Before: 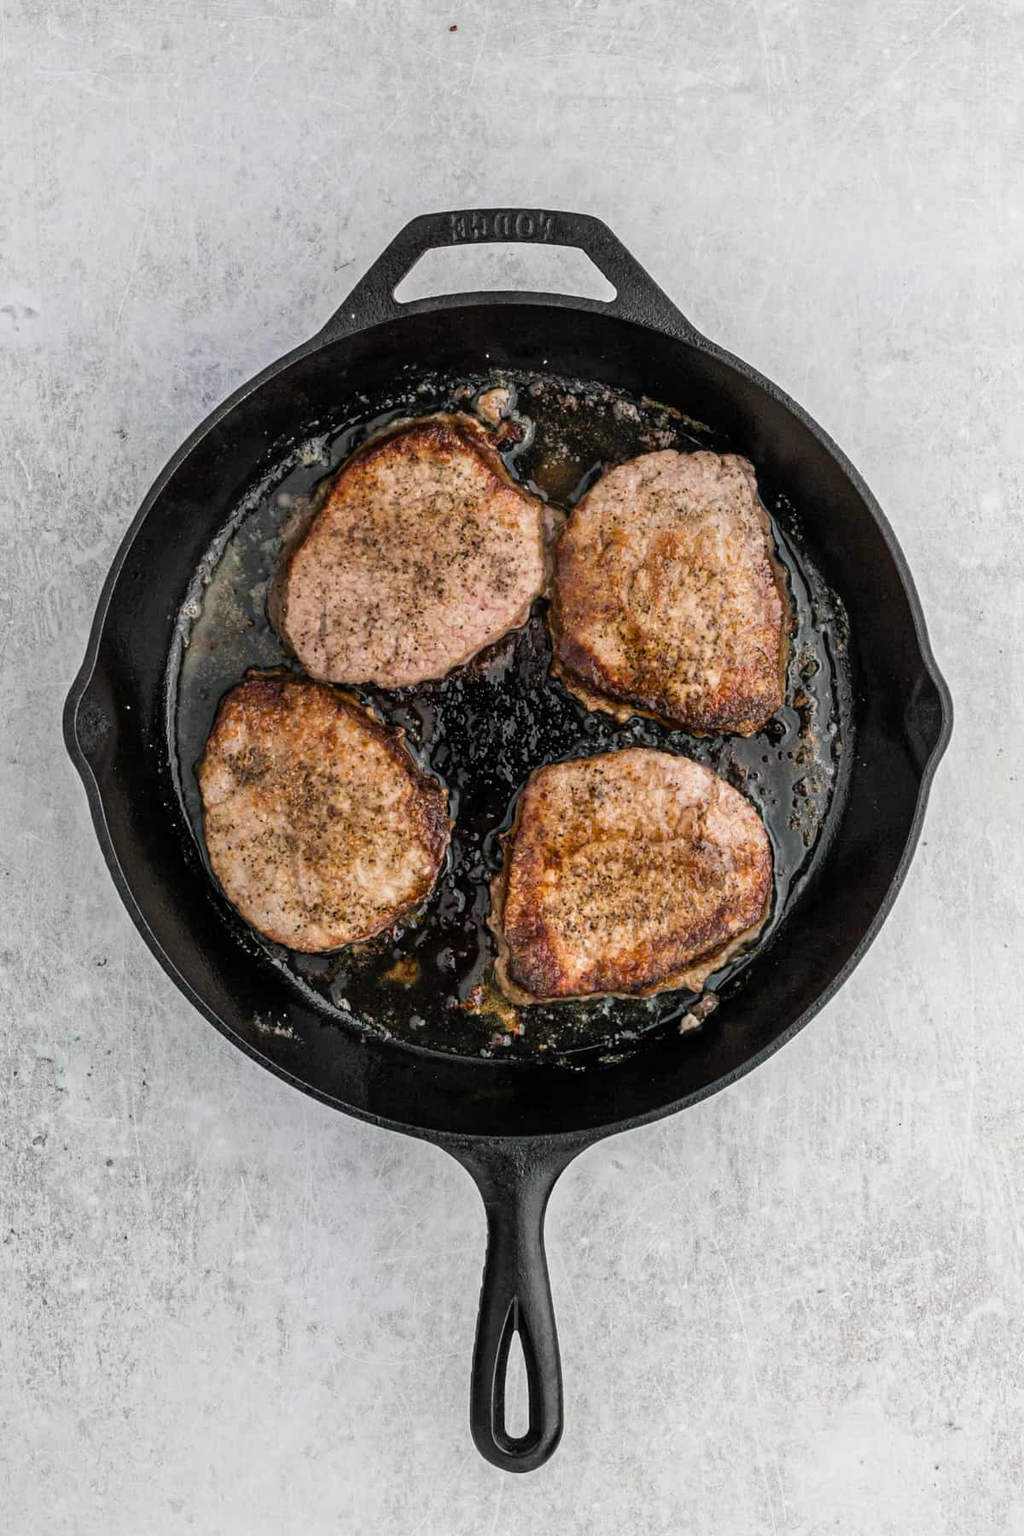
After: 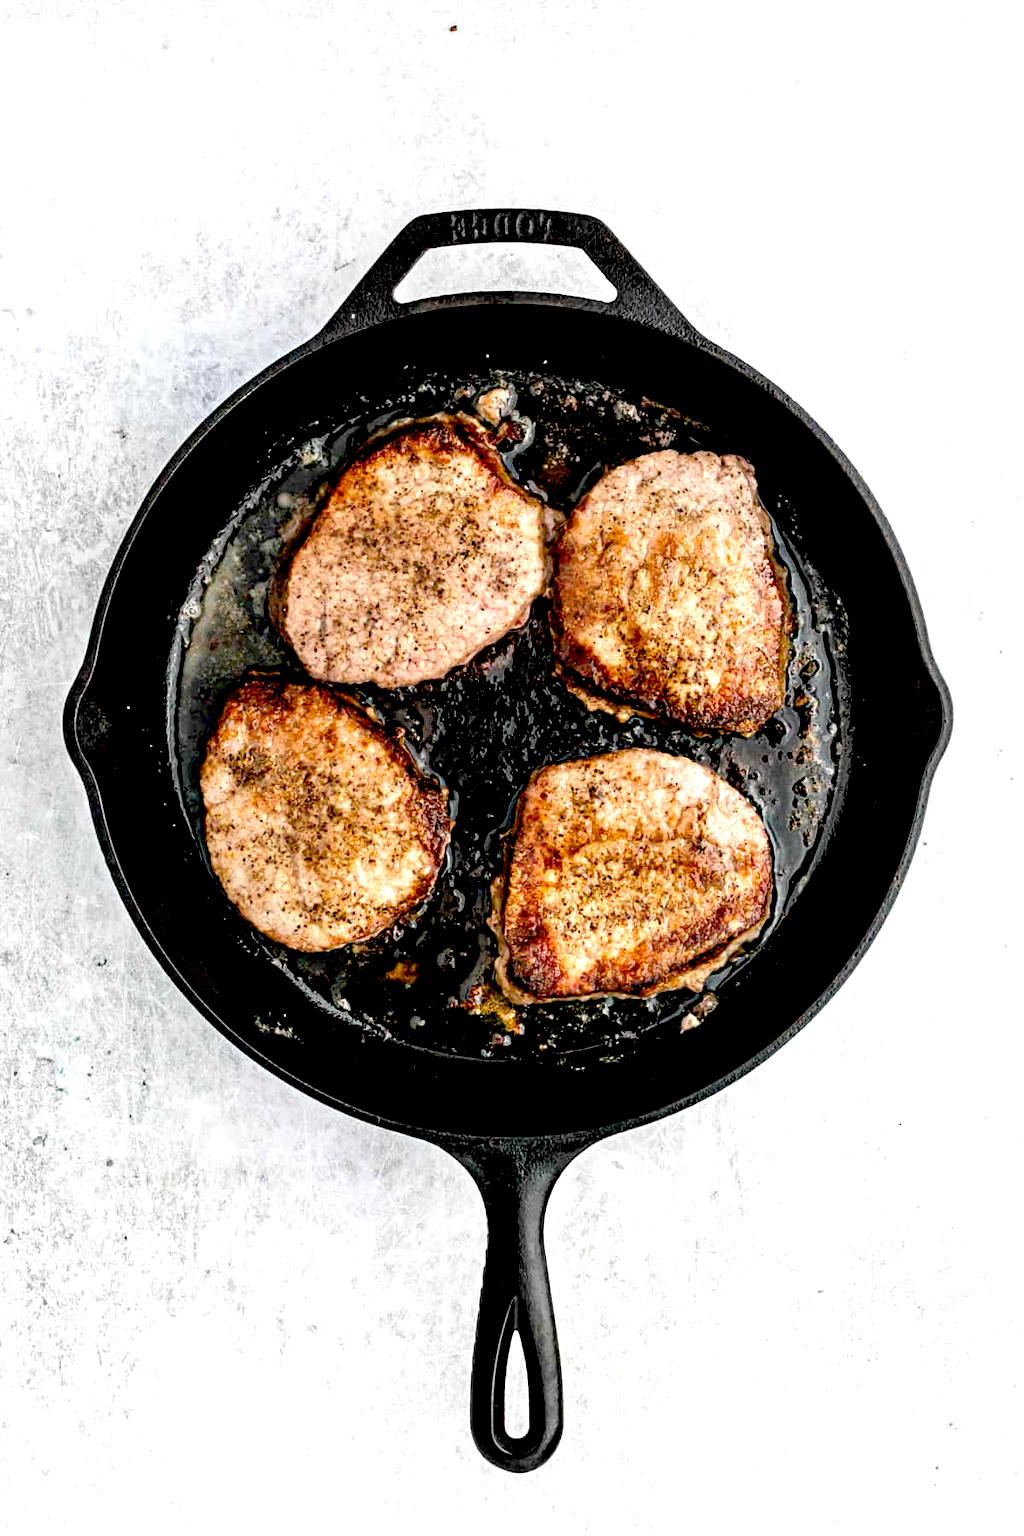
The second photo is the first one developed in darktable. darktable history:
exposure: black level correction 0.034, exposure 0.904 EV, compensate exposure bias true, compensate highlight preservation false
